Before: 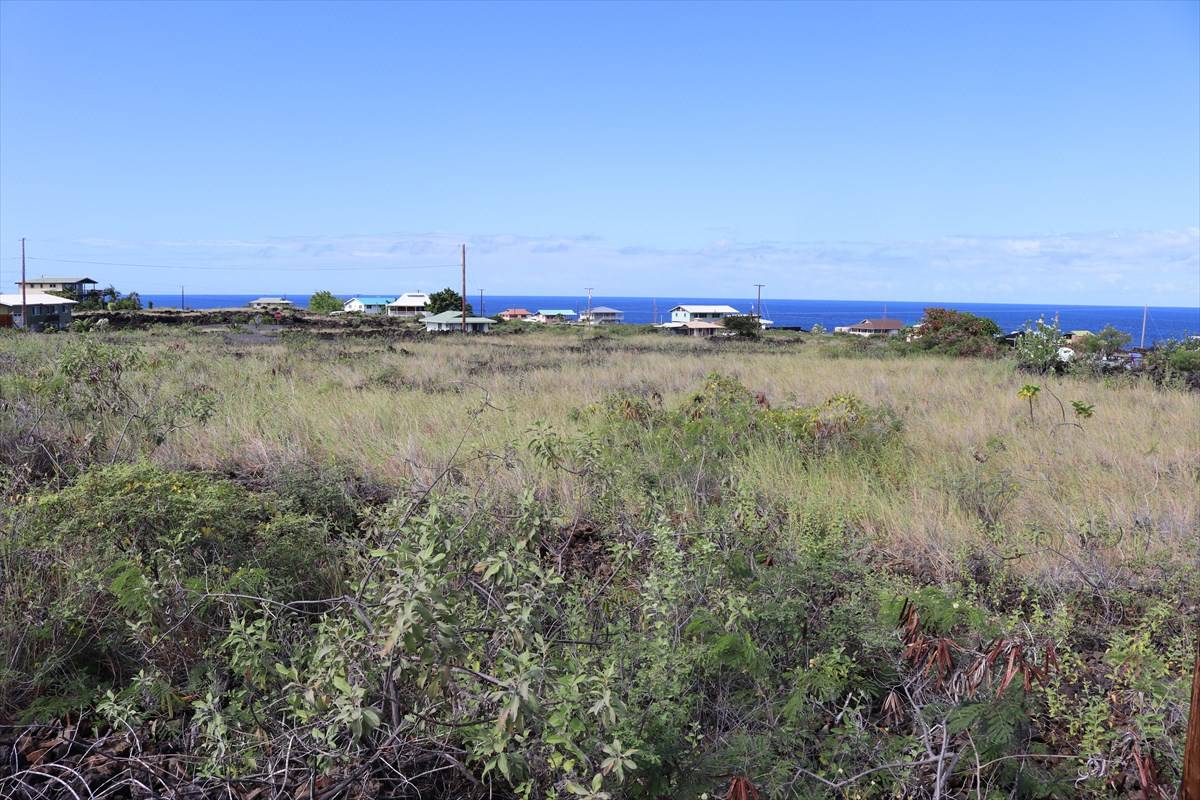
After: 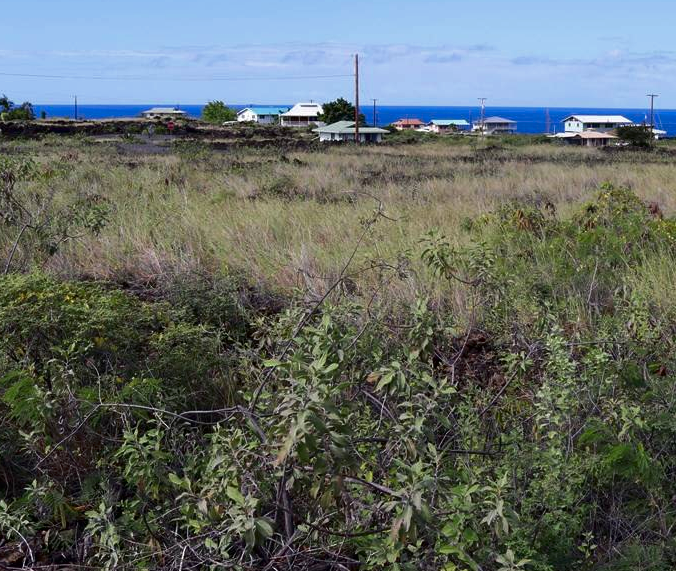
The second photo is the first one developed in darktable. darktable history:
contrast brightness saturation: brightness -0.2, saturation 0.08
crop: left 8.966%, top 23.852%, right 34.699%, bottom 4.703%
